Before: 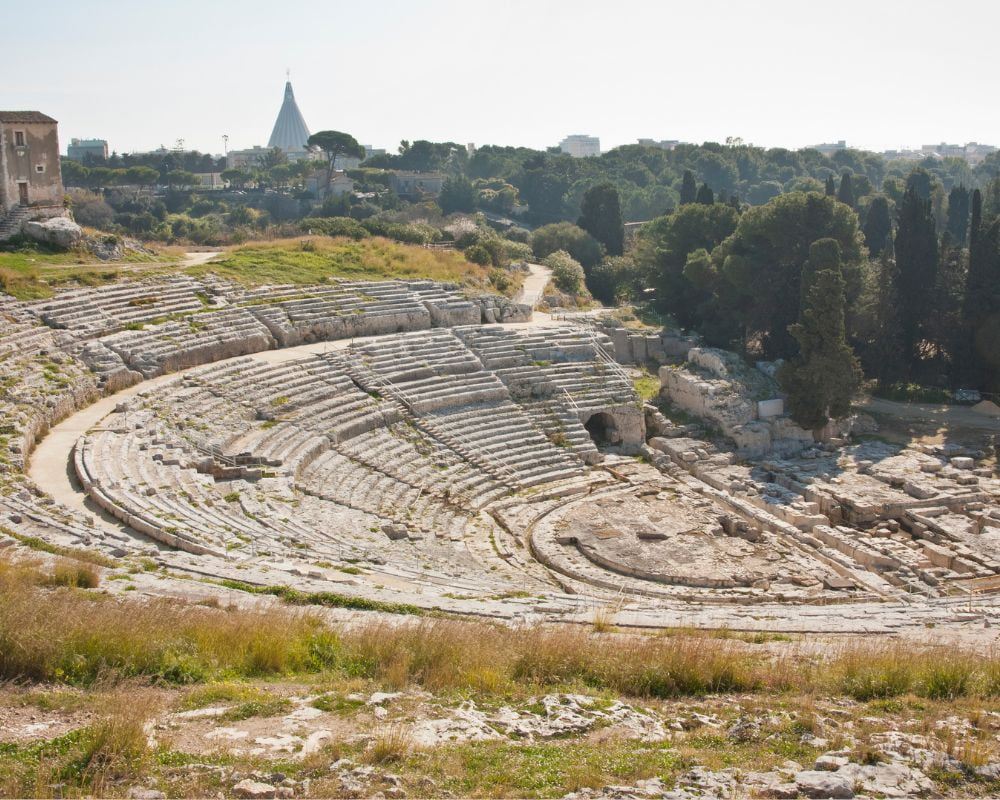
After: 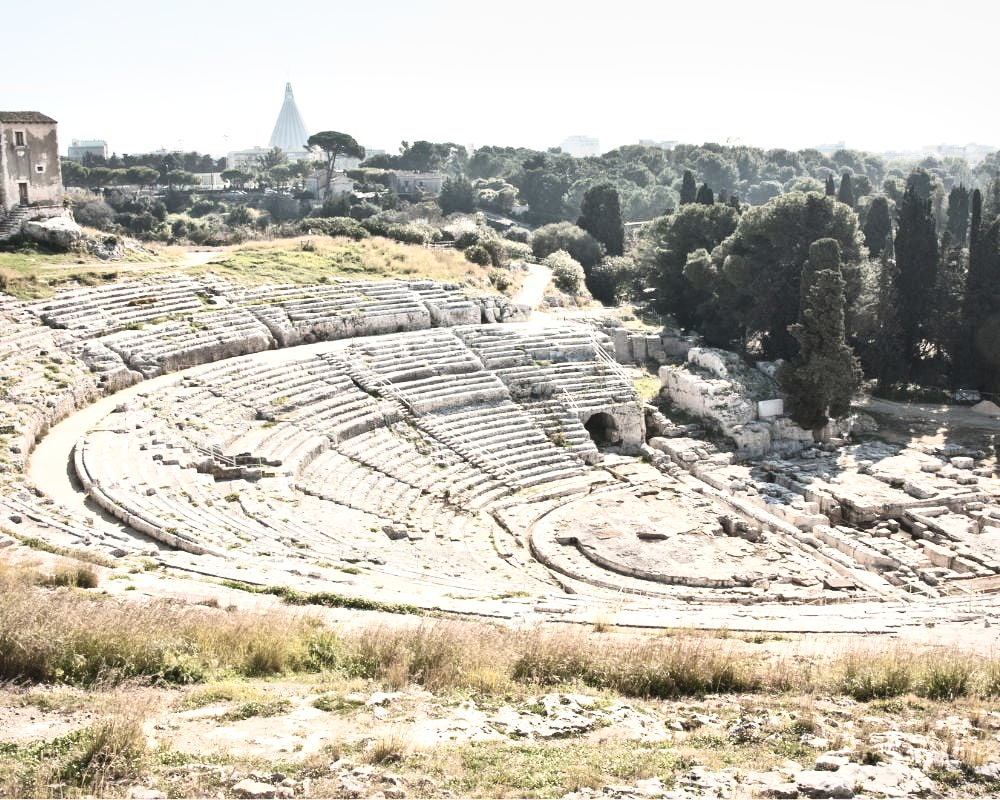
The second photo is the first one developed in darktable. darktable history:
contrast brightness saturation: contrast 0.57, brightness 0.57, saturation -0.34
filmic rgb: black relative exposure -7.48 EV, white relative exposure 4.83 EV, hardness 3.4, color science v6 (2022)
local contrast: mode bilateral grid, contrast 25, coarseness 60, detail 151%, midtone range 0.2
